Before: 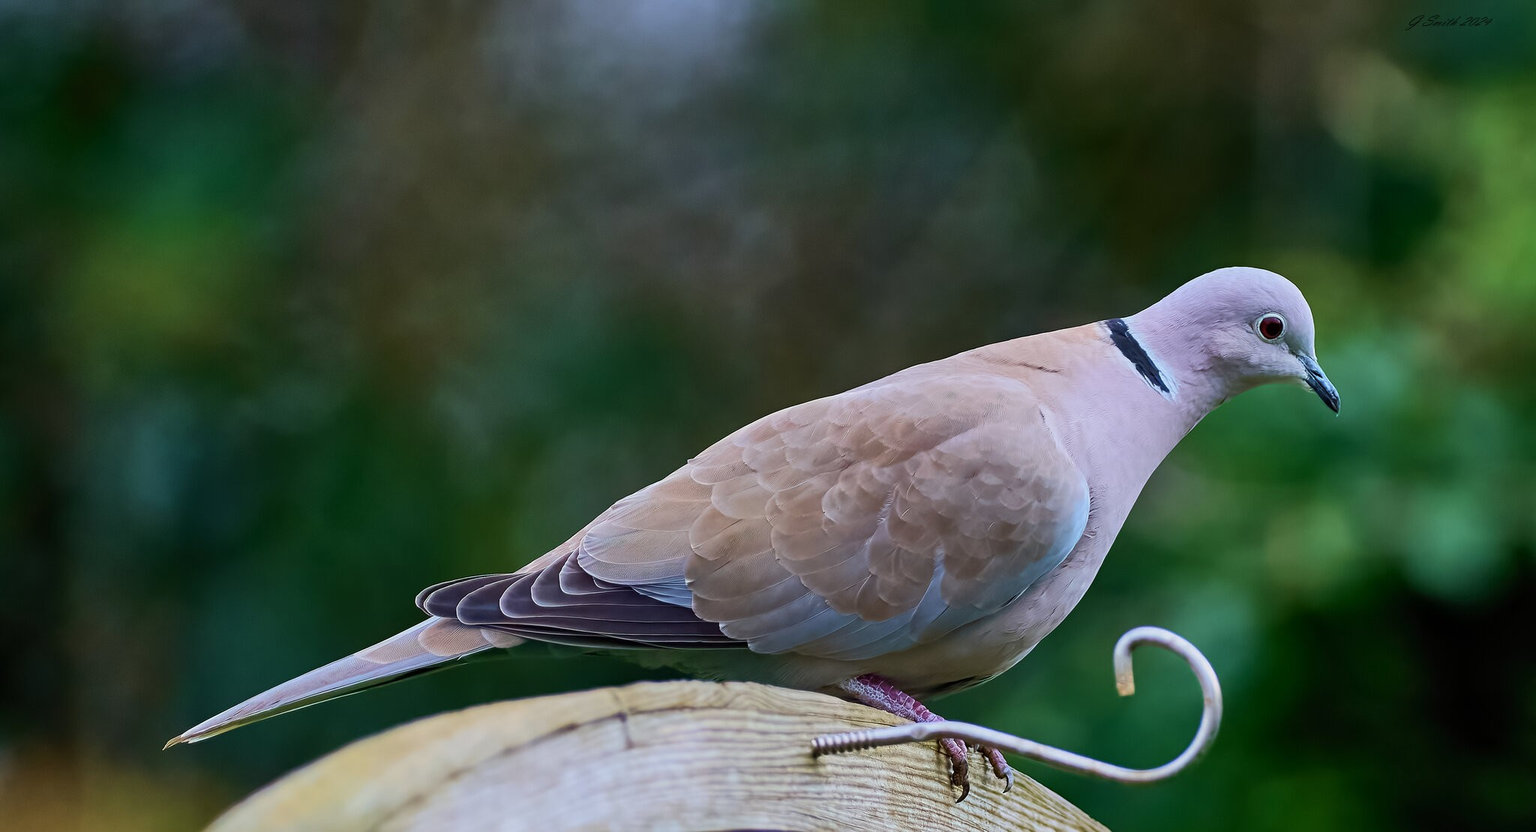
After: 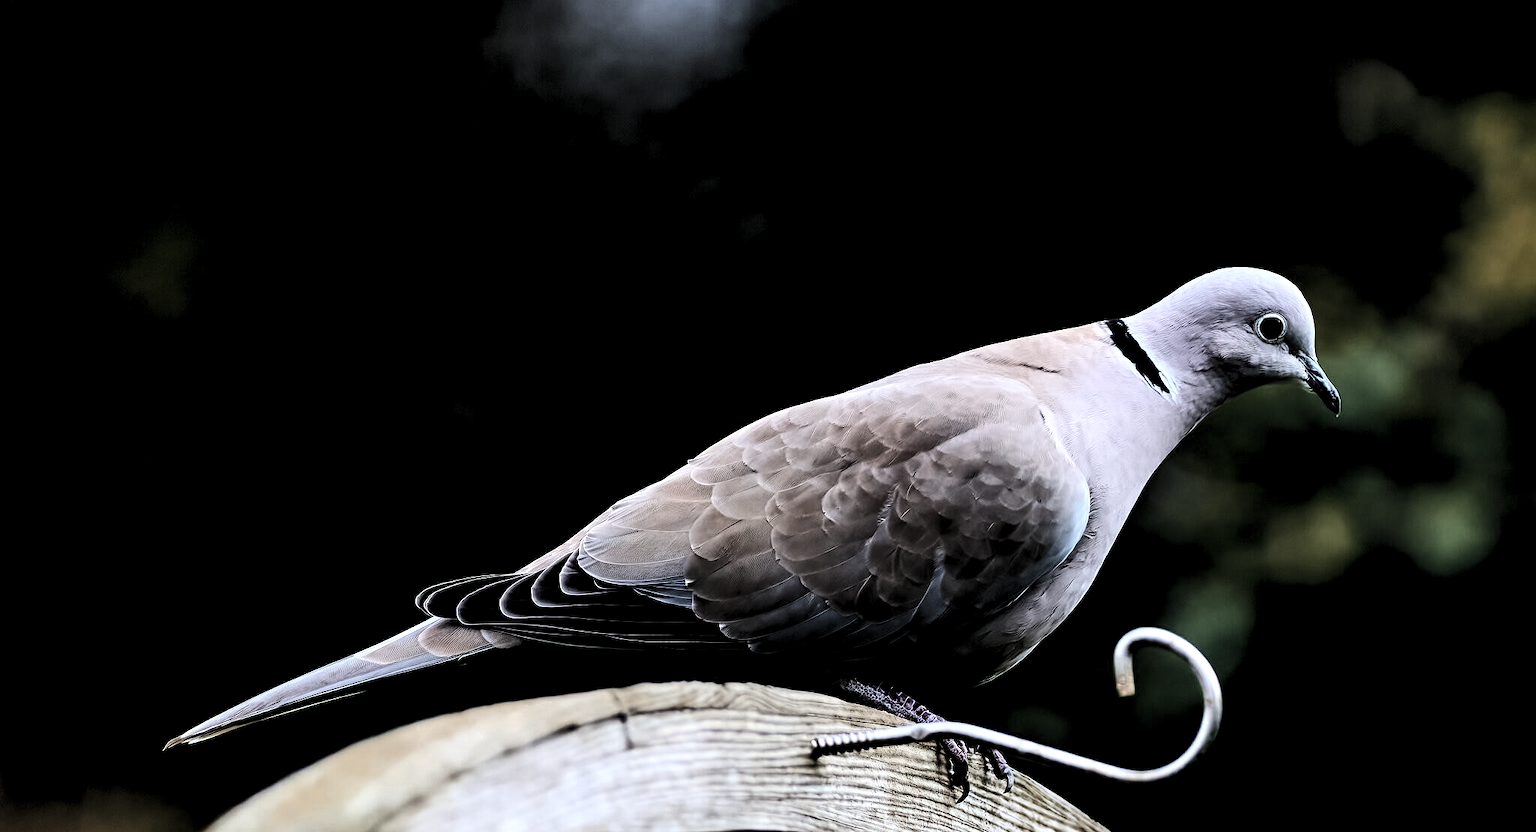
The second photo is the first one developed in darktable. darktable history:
levels: white 99.96%, levels [0.182, 0.542, 0.902]
contrast brightness saturation: contrast 0.304, brightness -0.065, saturation 0.169
color correction: highlights b* -0.032, saturation 0.523
color zones: curves: ch0 [(0.006, 0.385) (0.143, 0.563) (0.243, 0.321) (0.352, 0.464) (0.516, 0.456) (0.625, 0.5) (0.75, 0.5) (0.875, 0.5)]; ch1 [(0, 0.5) (0.134, 0.504) (0.246, 0.463) (0.421, 0.515) (0.5, 0.56) (0.625, 0.5) (0.75, 0.5) (0.875, 0.5)]; ch2 [(0, 0.5) (0.131, 0.426) (0.307, 0.289) (0.38, 0.188) (0.513, 0.216) (0.625, 0.548) (0.75, 0.468) (0.838, 0.396) (0.971, 0.311)]
